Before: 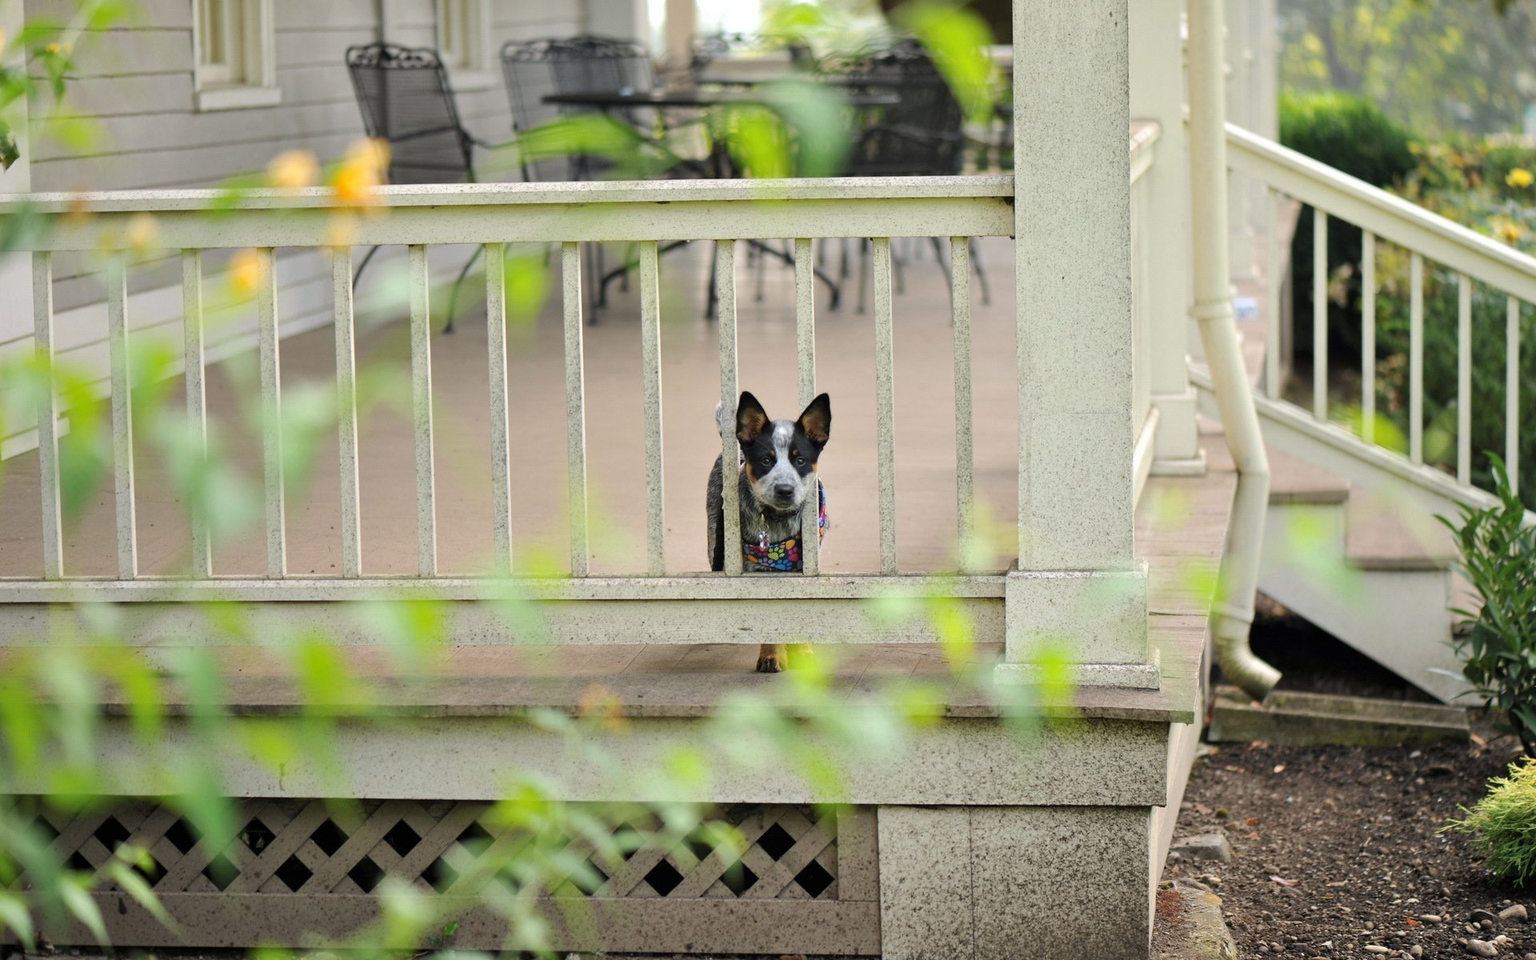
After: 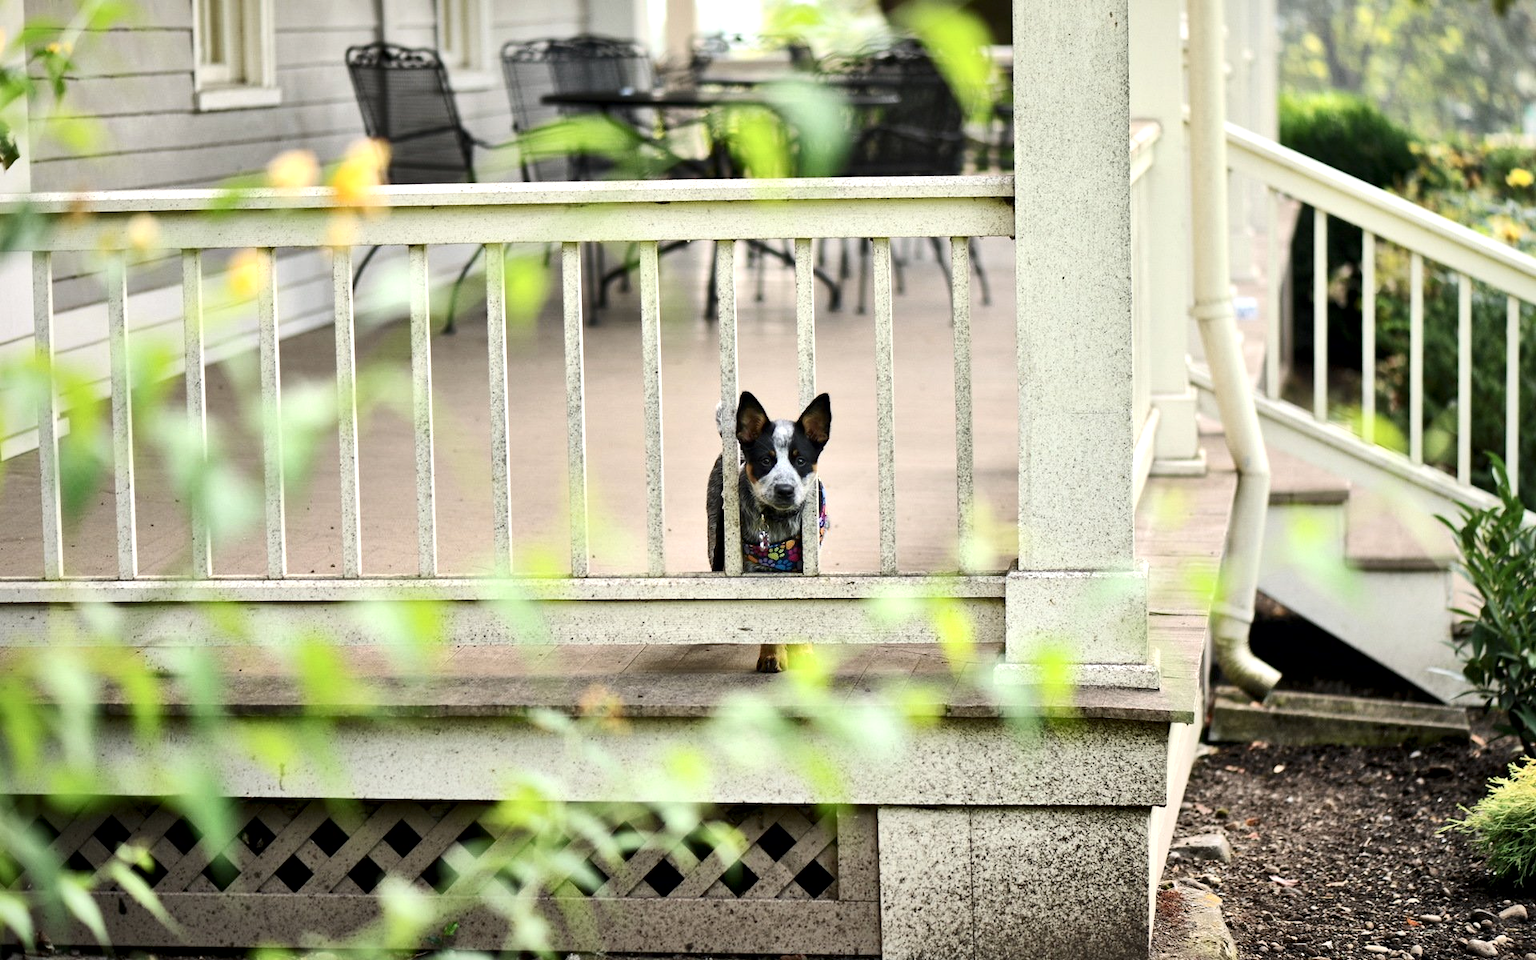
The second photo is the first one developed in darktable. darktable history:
local contrast: mode bilateral grid, contrast 69, coarseness 75, detail 181%, midtone range 0.2
contrast brightness saturation: contrast 0.243, brightness 0.088
